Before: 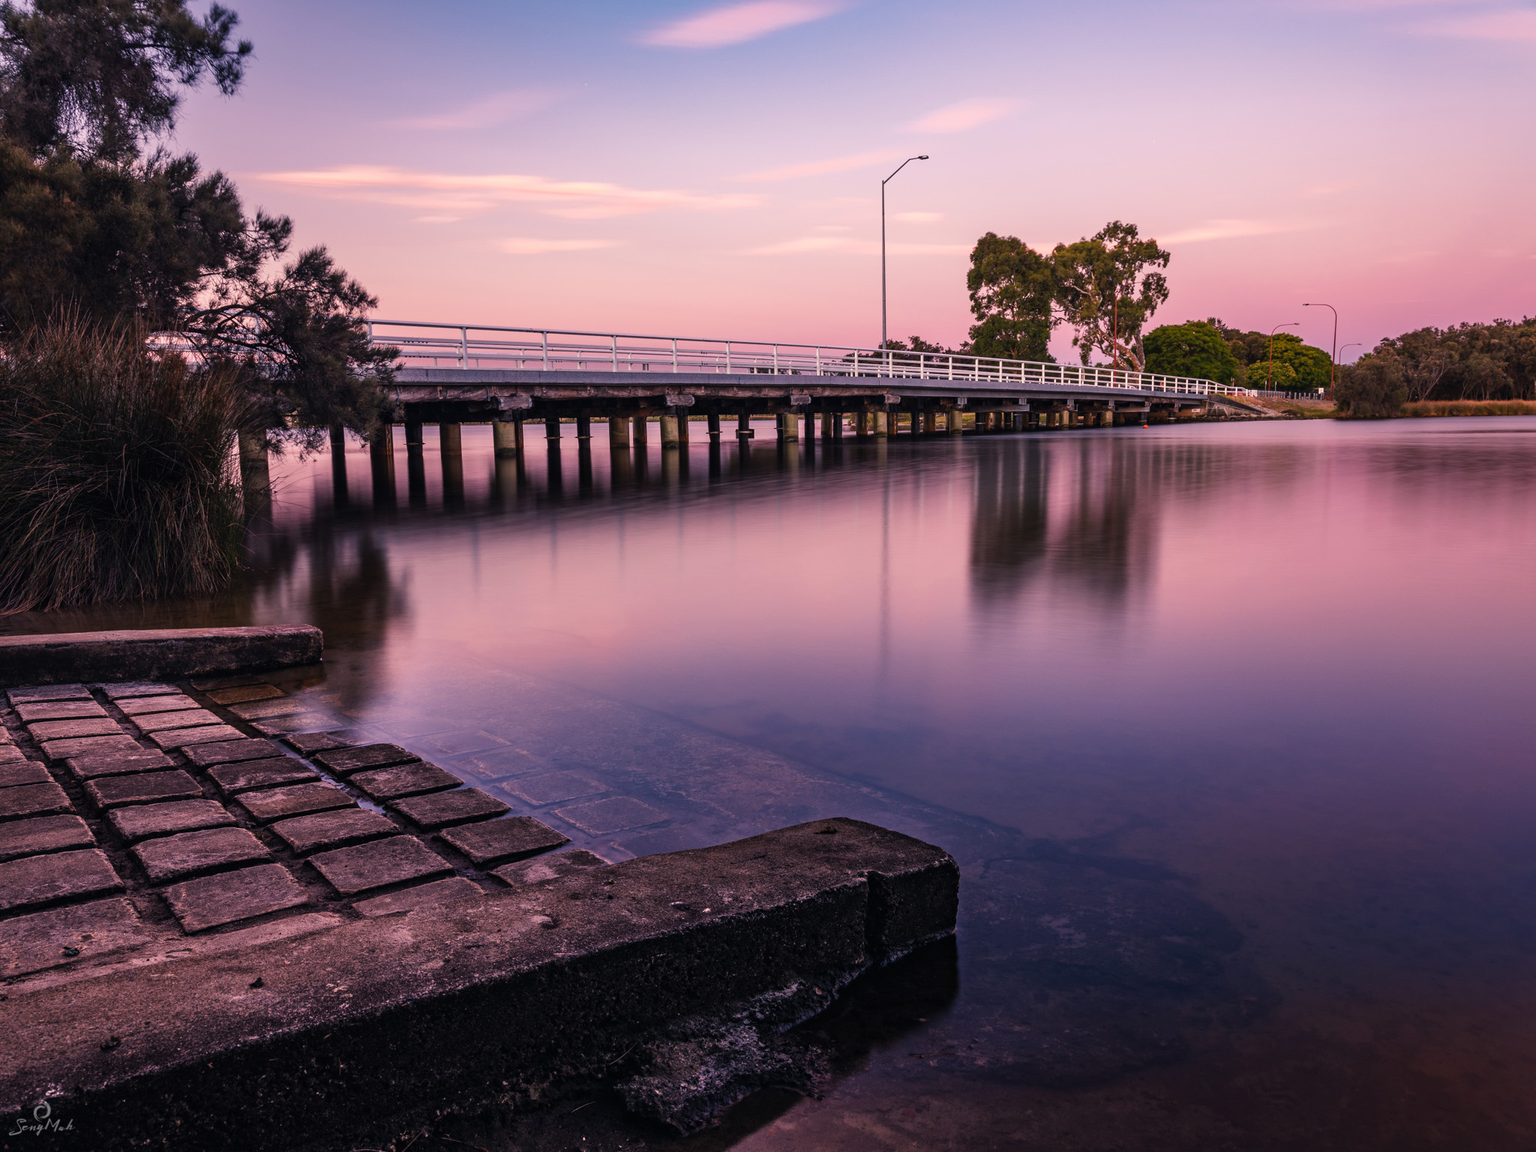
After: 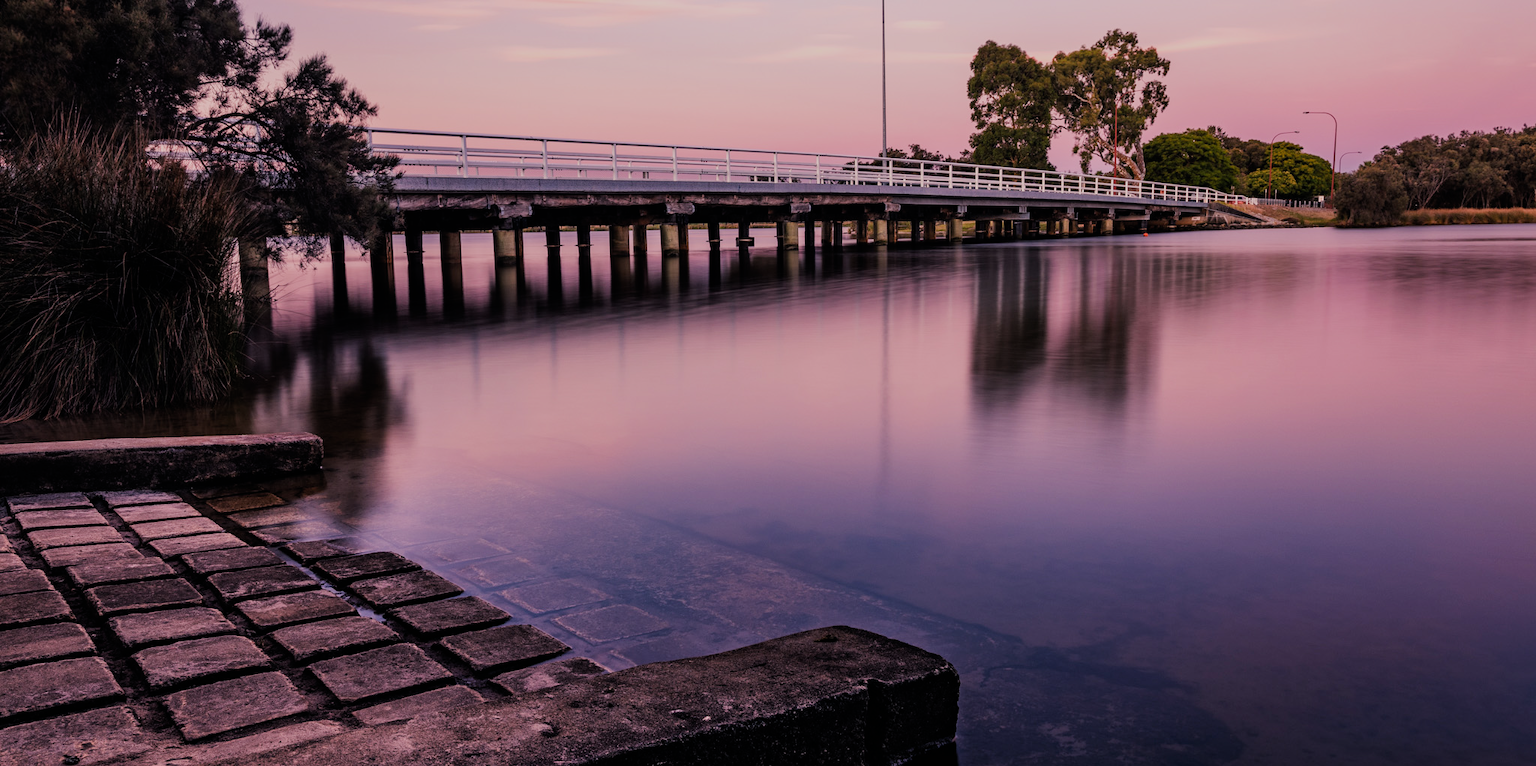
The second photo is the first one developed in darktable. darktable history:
crop: top 16.727%, bottom 16.727%
filmic rgb: black relative exposure -7.65 EV, white relative exposure 4.56 EV, hardness 3.61
